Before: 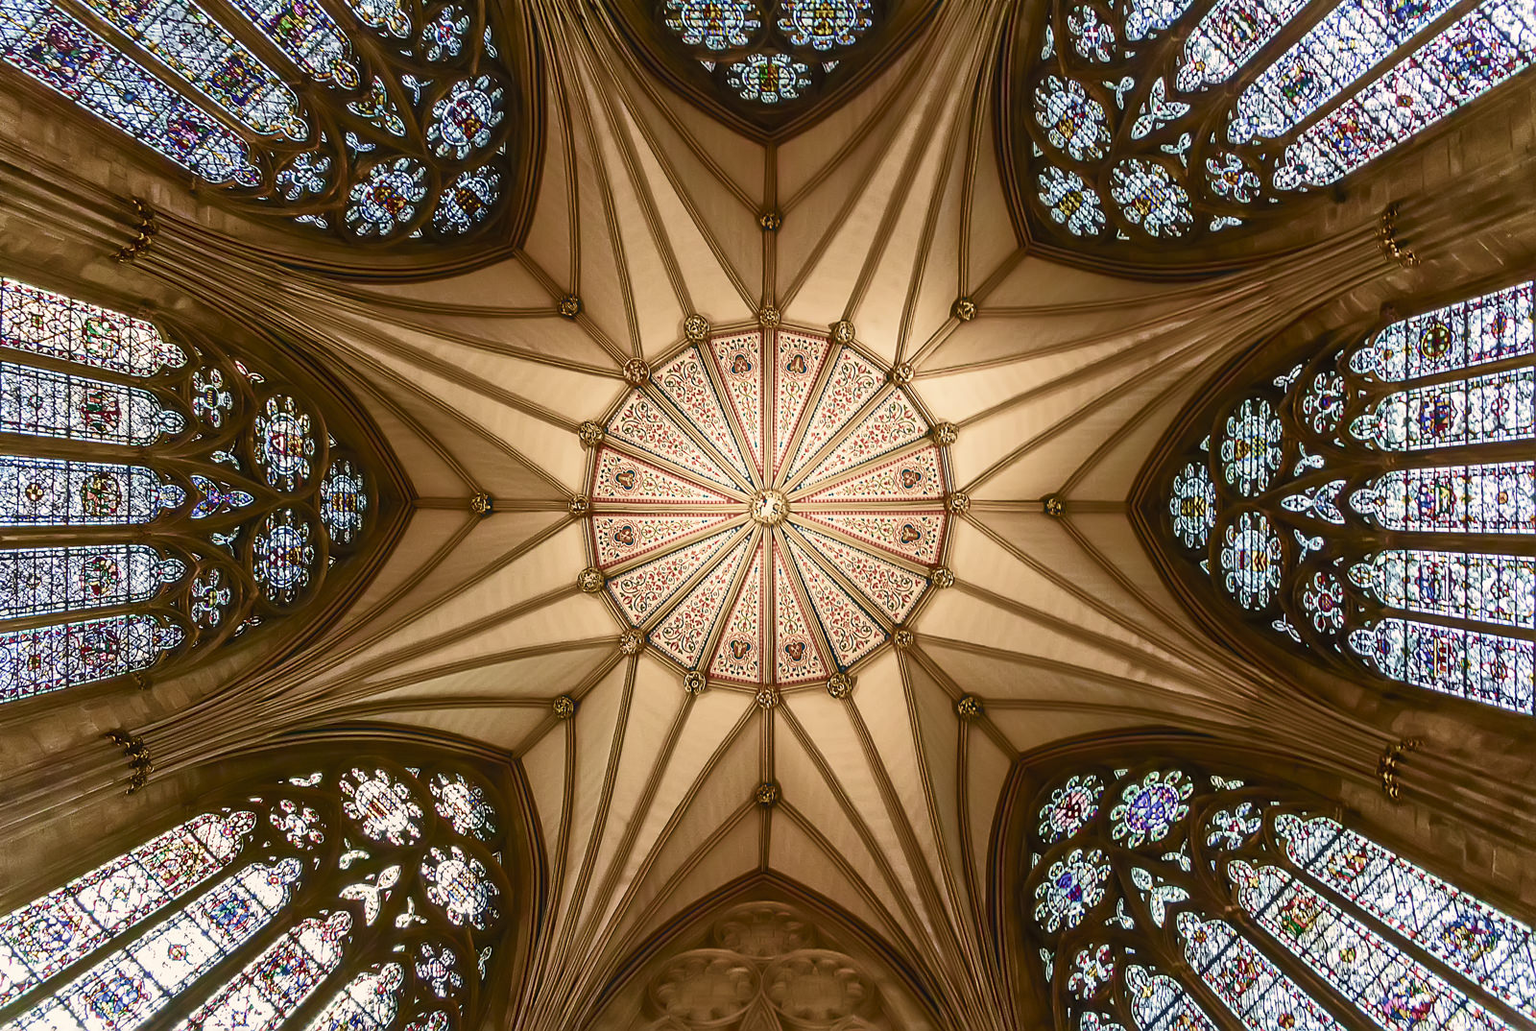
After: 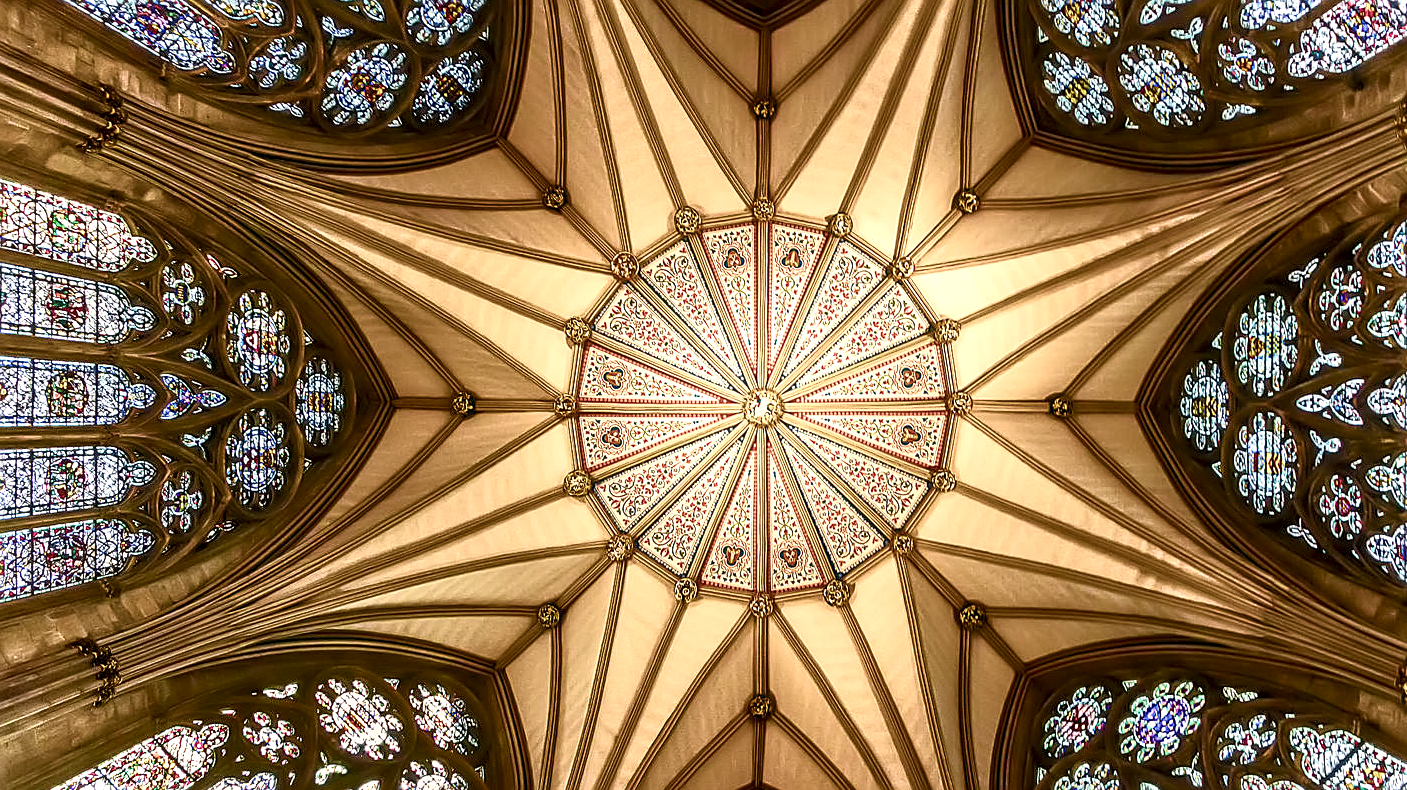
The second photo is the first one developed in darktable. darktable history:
contrast brightness saturation: contrast 0.2, brightness 0.16, saturation 0.22
local contrast: highlights 79%, shadows 56%, detail 175%, midtone range 0.428
sharpen: on, module defaults
crop and rotate: left 2.425%, top 11.305%, right 9.6%, bottom 15.08%
